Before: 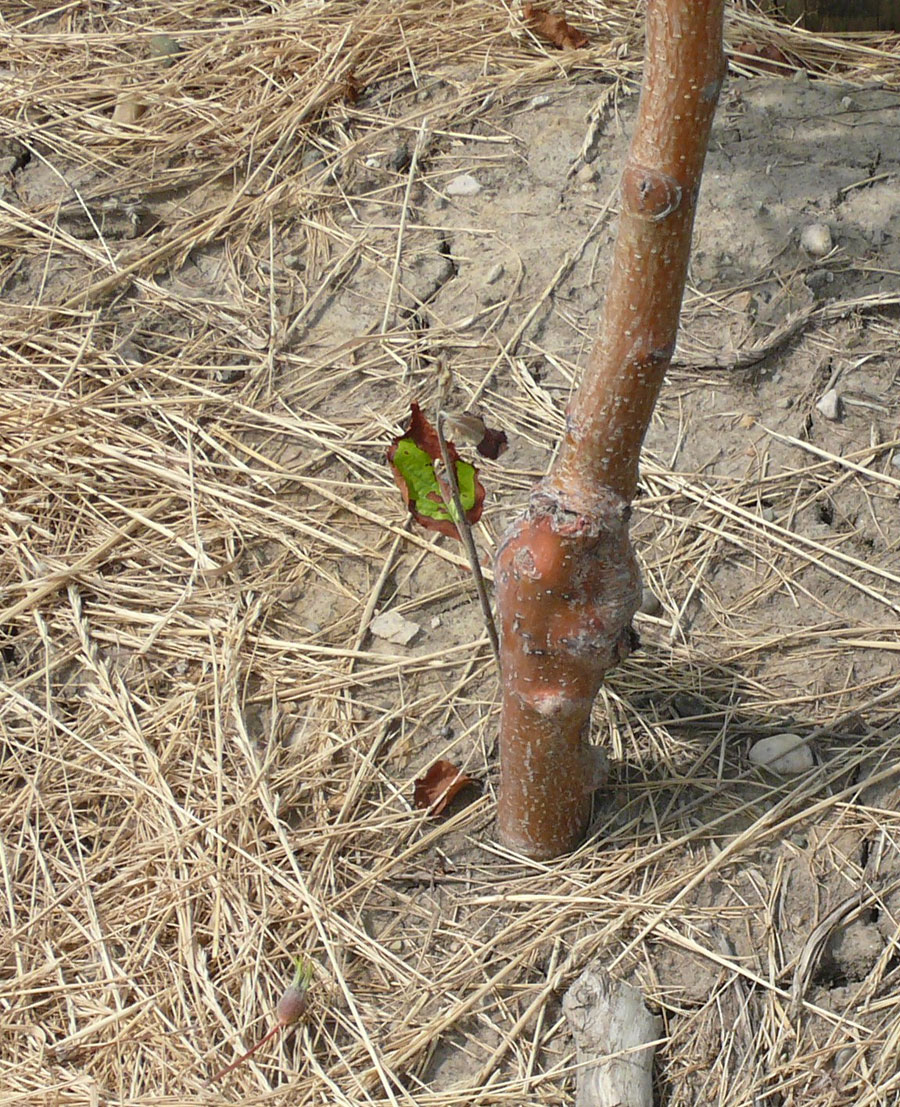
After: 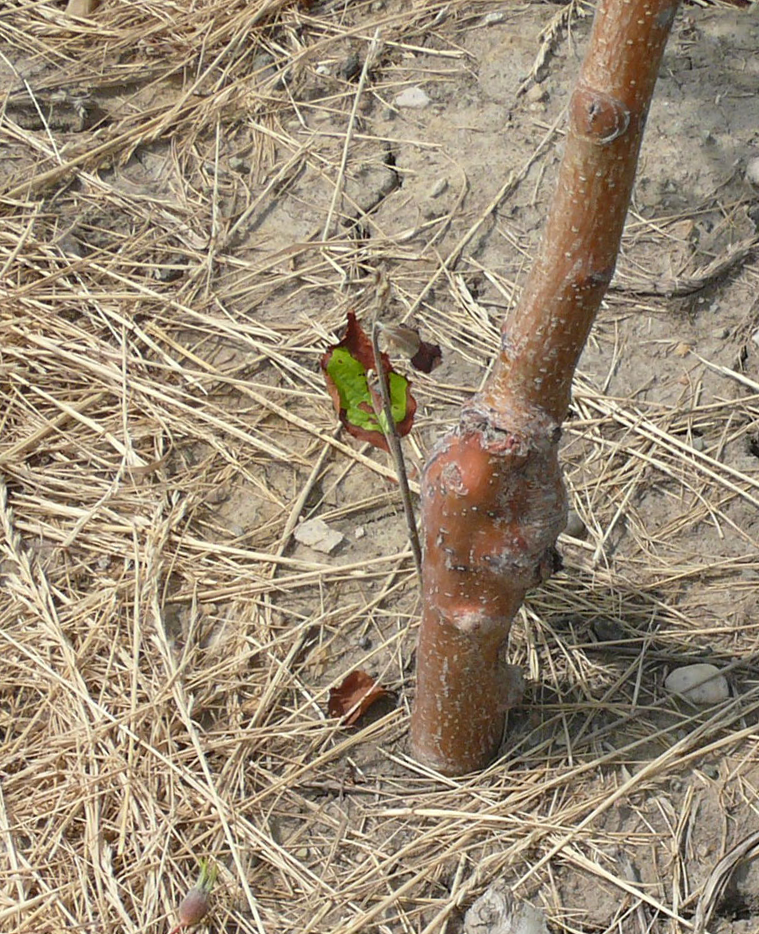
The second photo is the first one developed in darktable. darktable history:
crop and rotate: angle -3.27°, left 5.211%, top 5.211%, right 4.607%, bottom 4.607%
